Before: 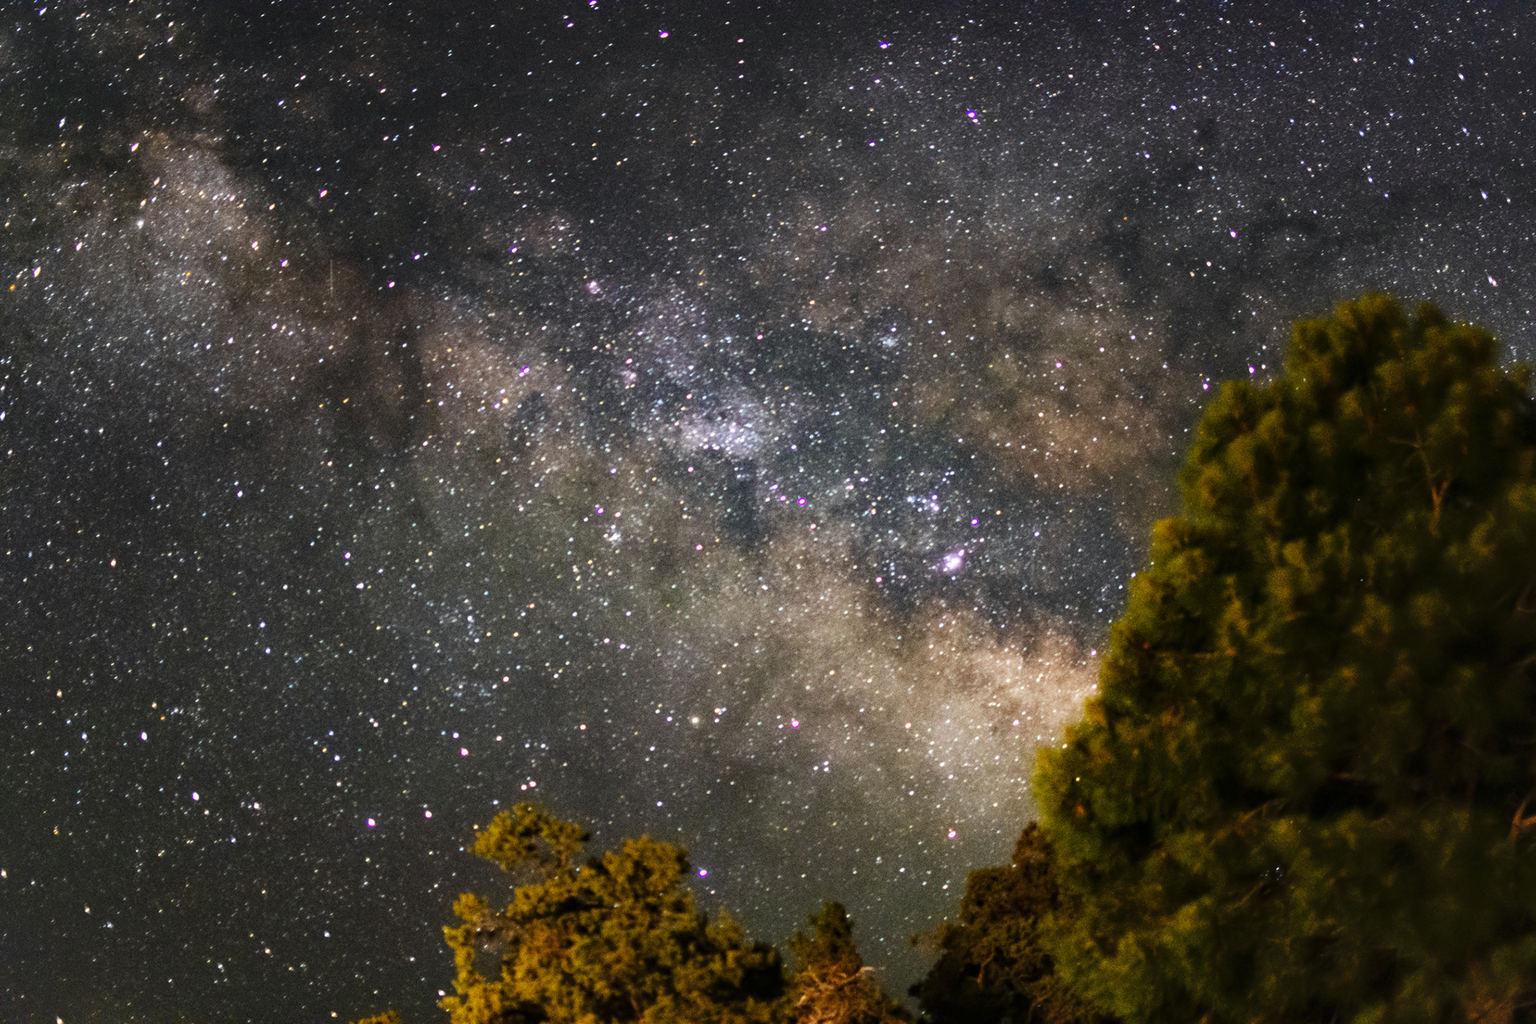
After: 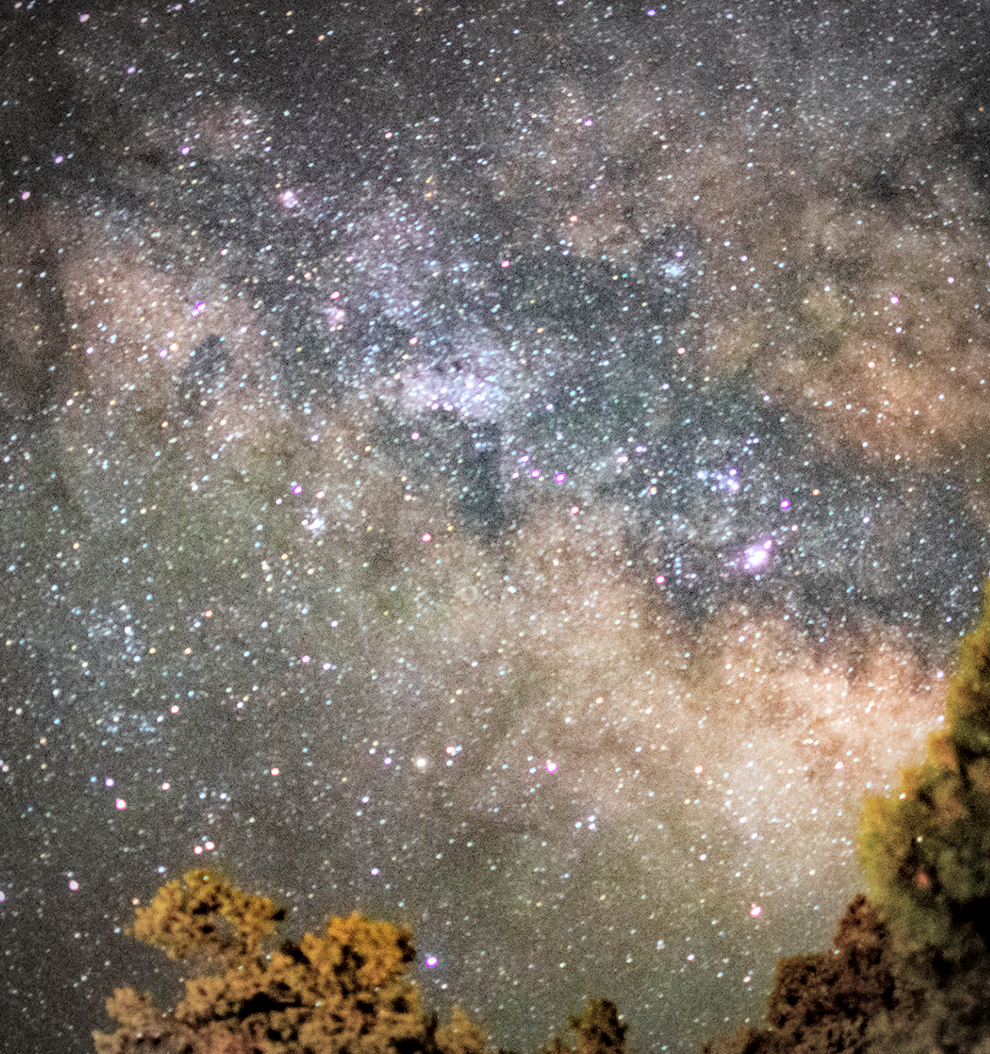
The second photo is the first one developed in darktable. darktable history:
filmic rgb: middle gray luminance 18.35%, black relative exposure -10.43 EV, white relative exposure 3.42 EV, target black luminance 0%, hardness 6.03, latitude 98.39%, contrast 0.837, shadows ↔ highlights balance 0.708%
crop and rotate: angle 0.02°, left 24.202%, top 13.154%, right 26.239%, bottom 7.686%
exposure: black level correction 0, exposure 0.69 EV, compensate highlight preservation false
contrast brightness saturation: brightness 0.153
haze removal: compatibility mode true, adaptive false
local contrast: detail 130%
color correction: highlights a* -3.56, highlights b* -6.49, shadows a* 3.1, shadows b* 5.5
vignetting: on, module defaults
